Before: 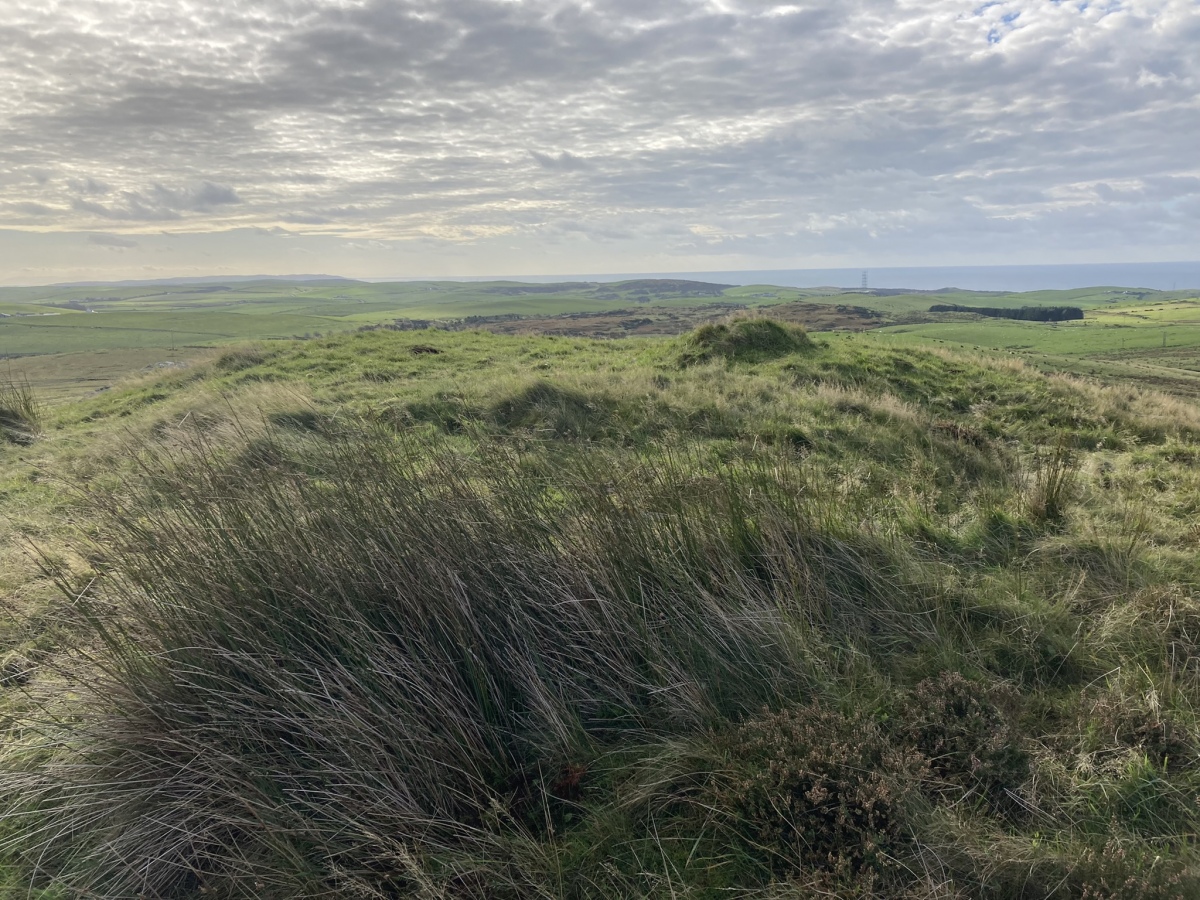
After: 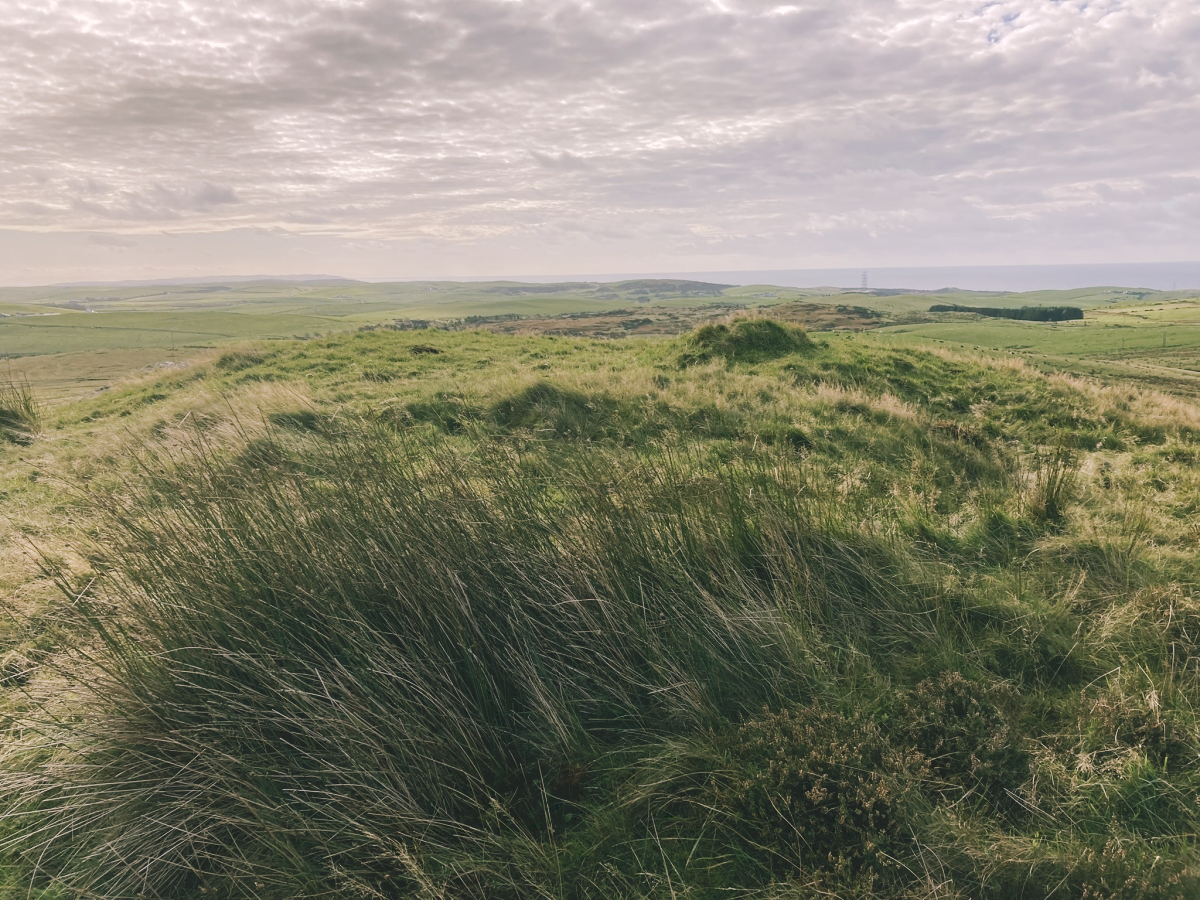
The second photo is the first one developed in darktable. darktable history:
tone curve: curves: ch0 [(0, 0) (0.003, 0.126) (0.011, 0.129) (0.025, 0.129) (0.044, 0.136) (0.069, 0.145) (0.1, 0.162) (0.136, 0.182) (0.177, 0.211) (0.224, 0.254) (0.277, 0.307) (0.335, 0.366) (0.399, 0.441) (0.468, 0.533) (0.543, 0.624) (0.623, 0.702) (0.709, 0.774) (0.801, 0.835) (0.898, 0.904) (1, 1)], preserve colors none
color look up table: target L [91.26, 92.34, 84.48, 85.46, 76.83, 64.85, 66.97, 54.17, 46.74, 48.41, 55.26, 32.84, 26.12, 4.418, 200.93, 92.95, 77.89, 72.33, 69.69, 65.86, 53.72, 53.94, 47.39, 37.9, 34.27, 31.02, 31.87, 8.016, 85.99, 78.96, 73.82, 71.13, 62.94, 59.4, 70.33, 57.27, 51.66, 54.18, 50.19, 44.77, 41.14, 36.1, 18.96, 16.13, 92.71, 83.07, 67.21, 54.19, 38.71], target a [-15.92, -1.661, -22.53, -10.86, -36.78, -45.92, -16.22, -21.7, -35.4, -17.65, -30.93, -11.12, -26.45, -13.67, 0, 6.966, 13.91, 24.19, 49.12, 44.66, 69.66, 40.94, 70.36, 25.01, 52.42, 4.555, 53.85, 16.25, 26.6, 17.98, 32.76, 29.66, 68.69, 3.934, 59.41, 11.07, 57.32, 74.33, 76.52, 9.316, 49.24, 34.16, 10.64, 22.57, -26.74, -18.59, -28.39, -5.716, -26.75], target b [50.08, 34.66, 31.41, 4.263, 17.53, 39.16, 23, 45.28, 34.96, 20.04, 11.2, 40.92, 23.16, 6.967, -0.001, 6.762, 67.86, 31.99, 16.35, 71.15, 34.01, 56.15, 66.78, 31.5, 52.05, 10.51, 11.72, 13, -10.84, -23.19, -30.46, 5.58, -14.31, 5.376, -36.51, -58.03, 0.284, -27.08, 8.852, -16.85, -51.51, -14.05, -26.18, -40.62, -6.109, -15.57, -7.317, -30.98, -0.606], num patches 49
